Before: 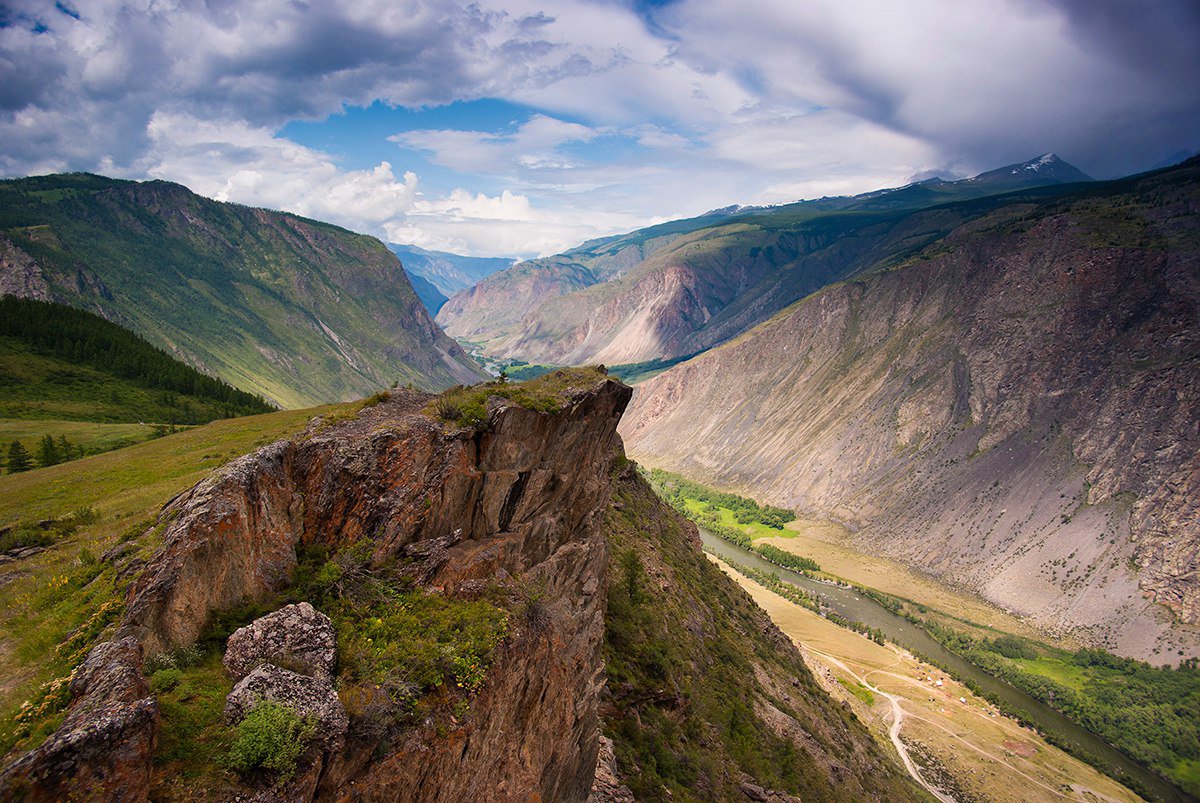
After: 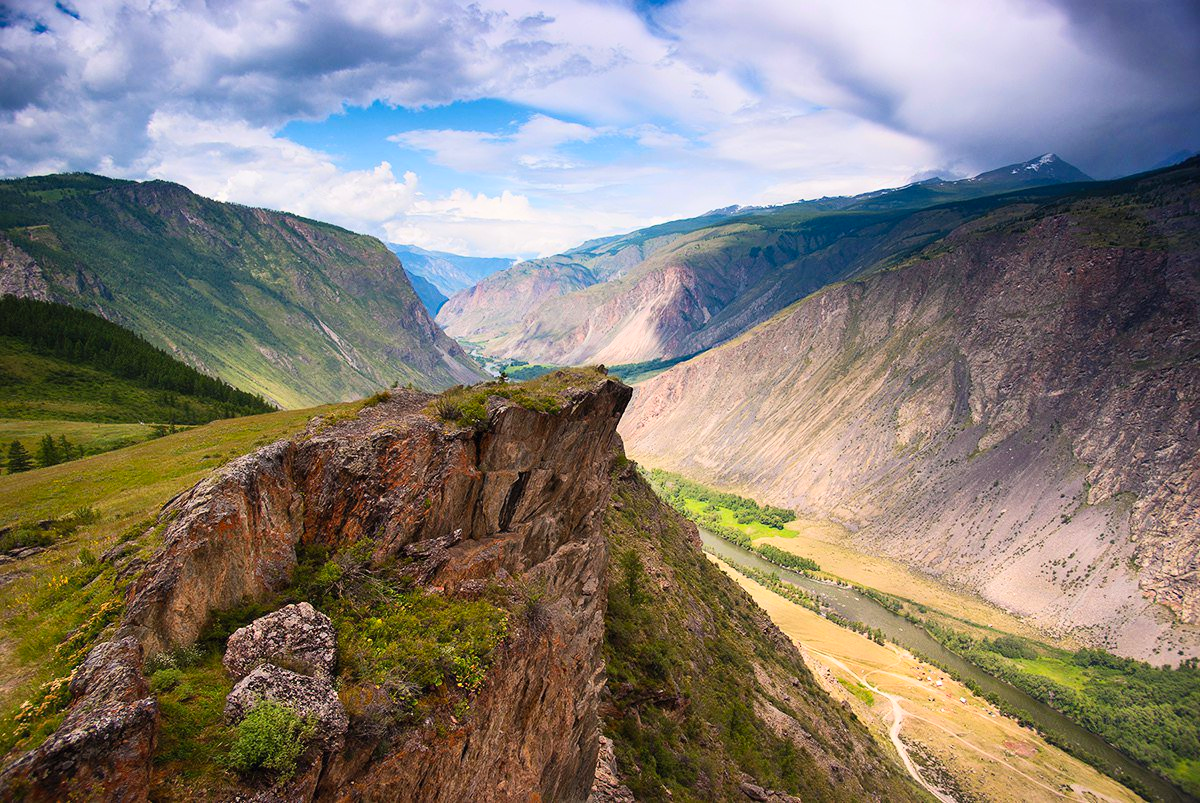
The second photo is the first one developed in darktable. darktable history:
contrast brightness saturation: contrast 0.2, brightness 0.167, saturation 0.219
